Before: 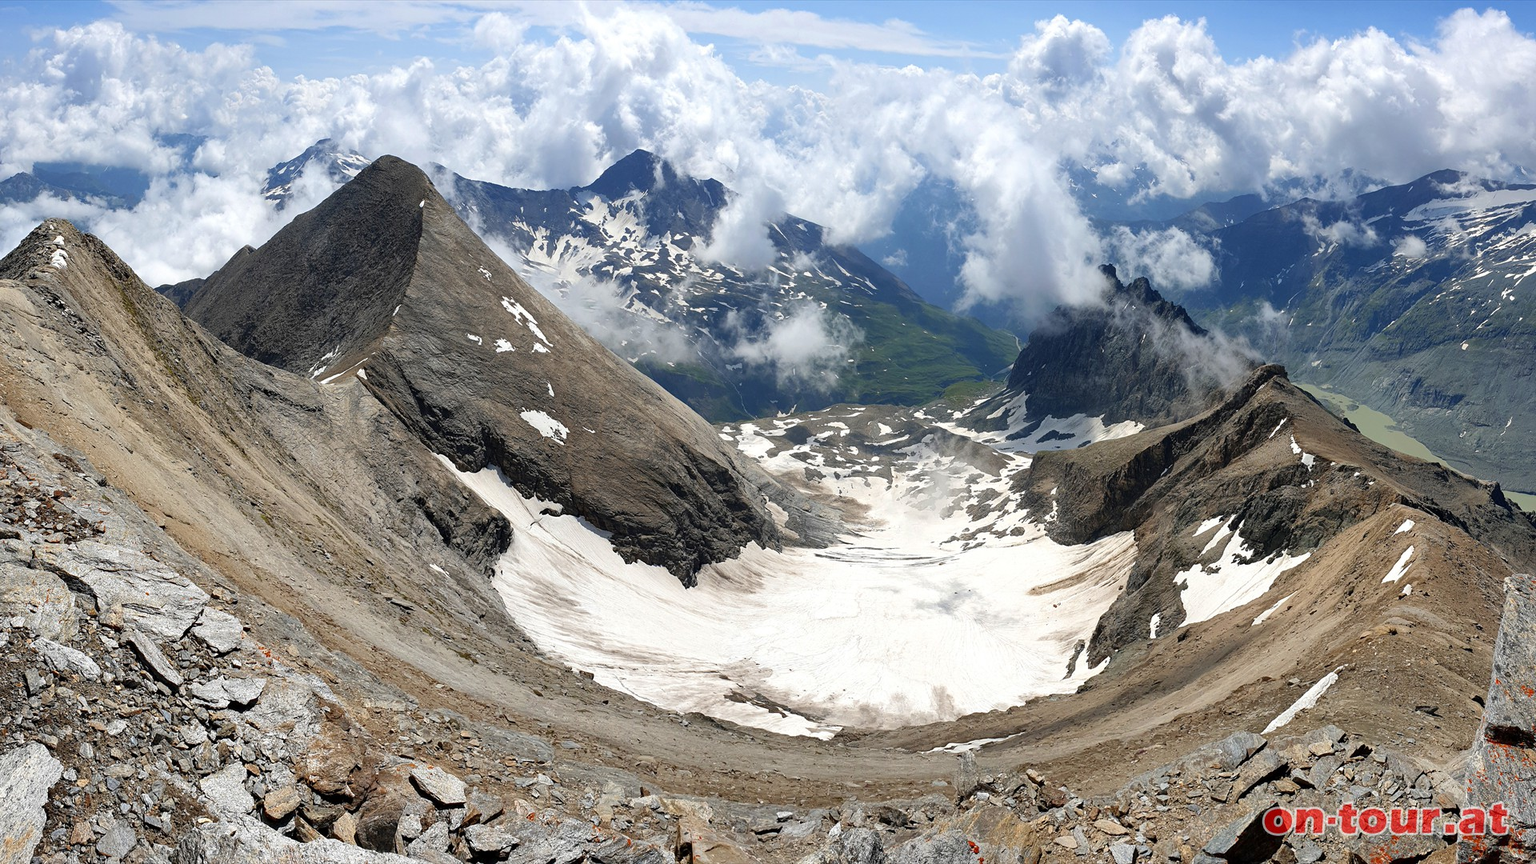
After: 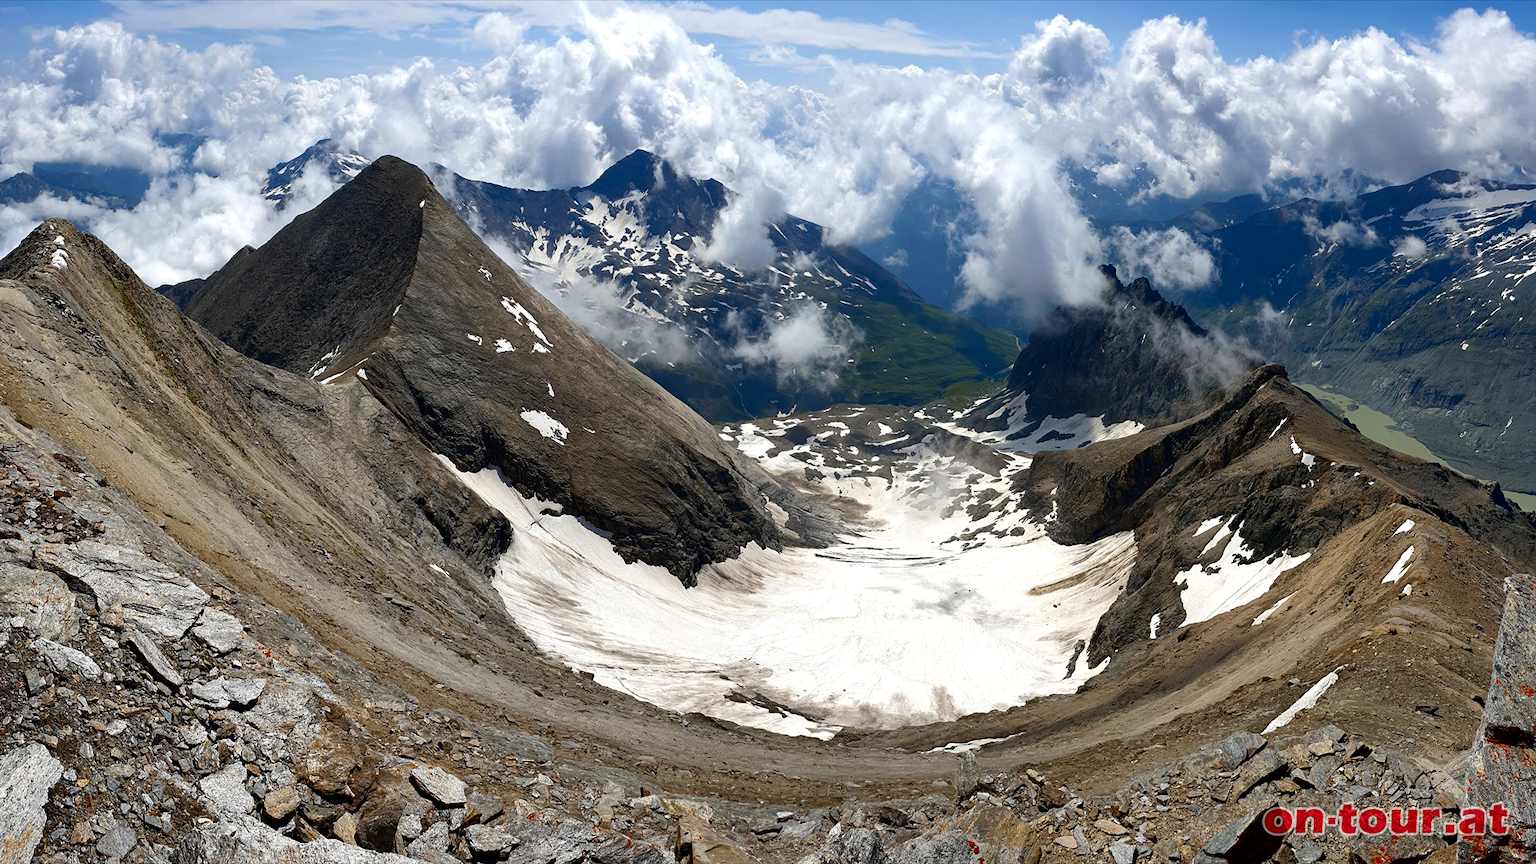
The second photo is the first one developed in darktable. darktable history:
contrast brightness saturation: brightness -0.195, saturation 0.082
shadows and highlights: shadows -9.5, white point adjustment 1.47, highlights 10.38
